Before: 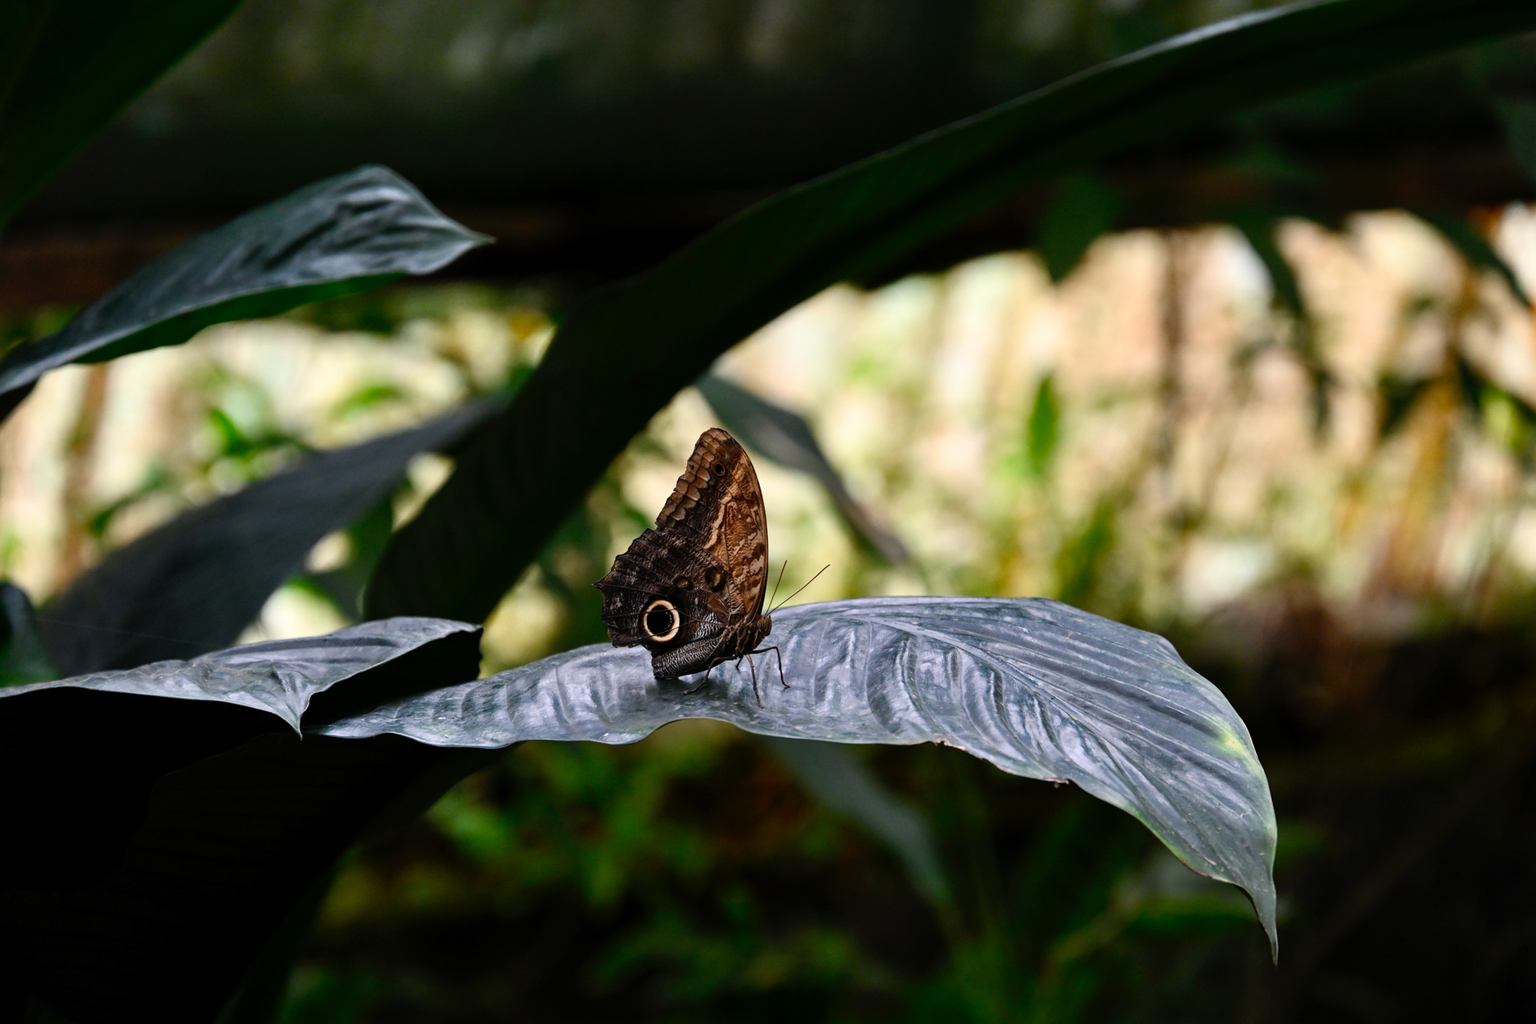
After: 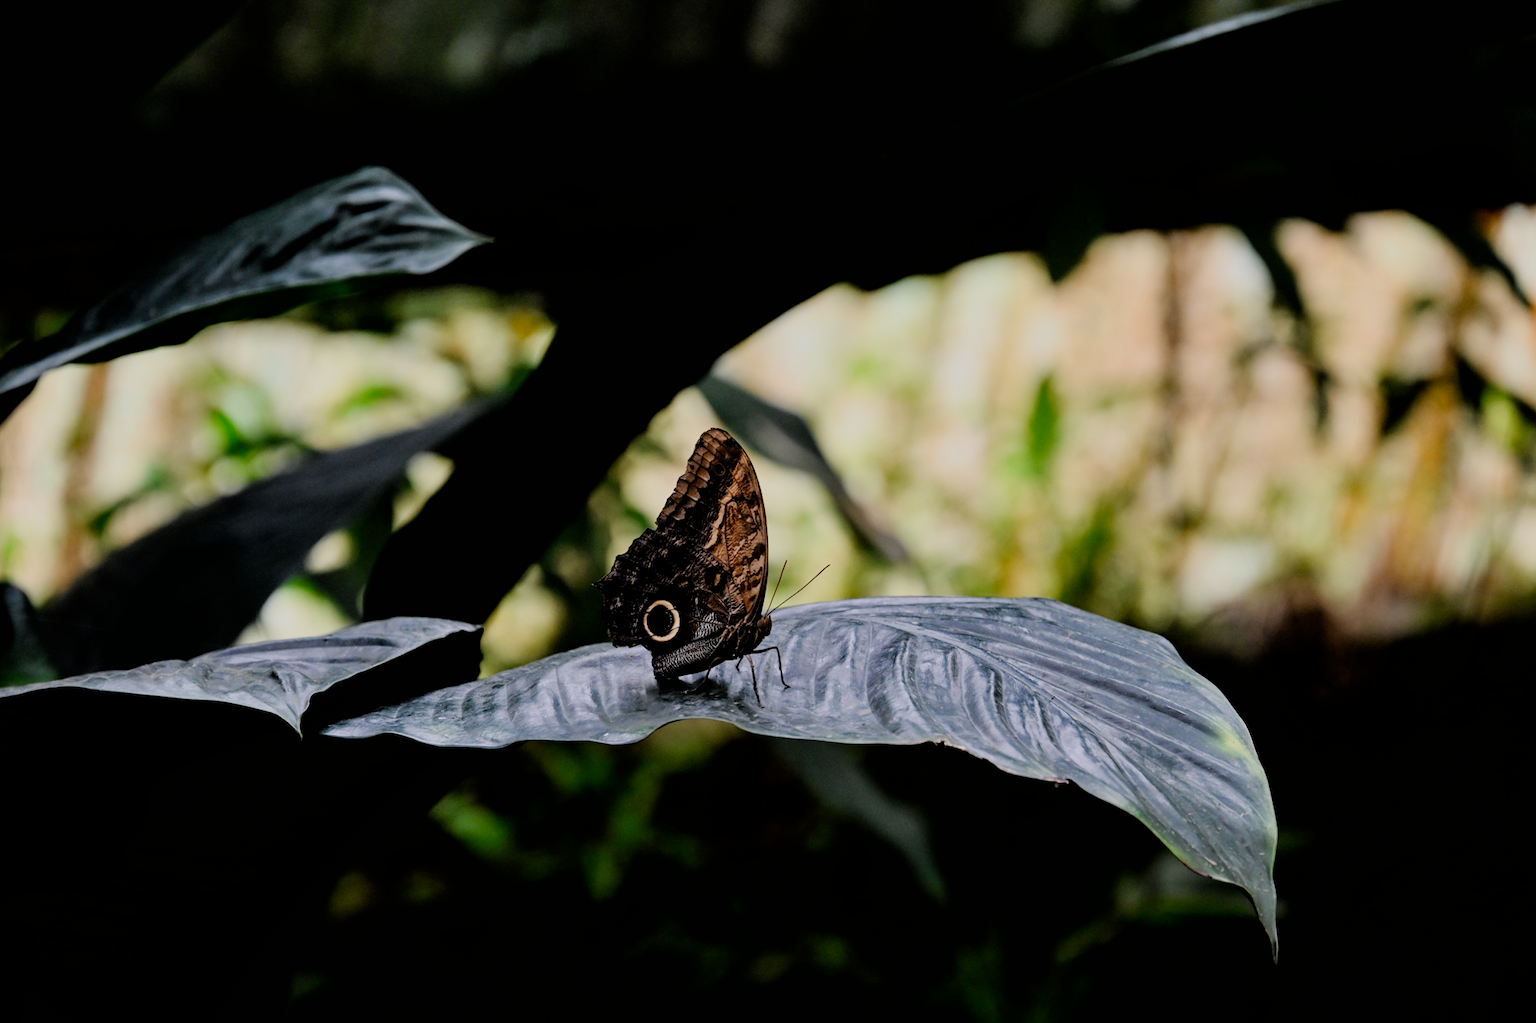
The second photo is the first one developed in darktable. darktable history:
filmic rgb: black relative exposure -4.63 EV, white relative exposure 4.79 EV, hardness 2.35, latitude 36.96%, contrast 1.048, highlights saturation mix 0.753%, shadows ↔ highlights balance 1.31%
